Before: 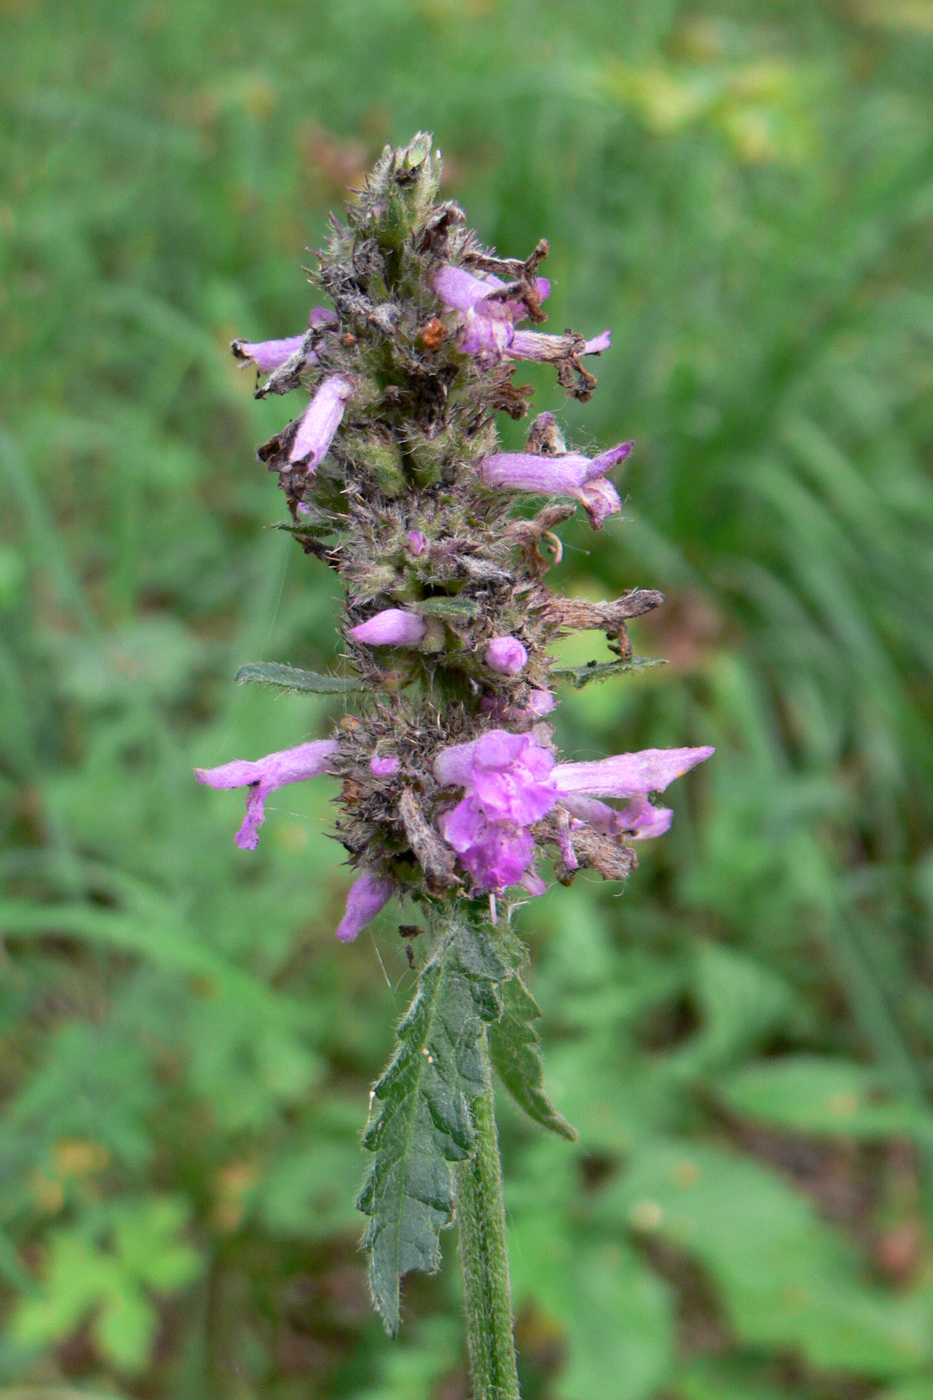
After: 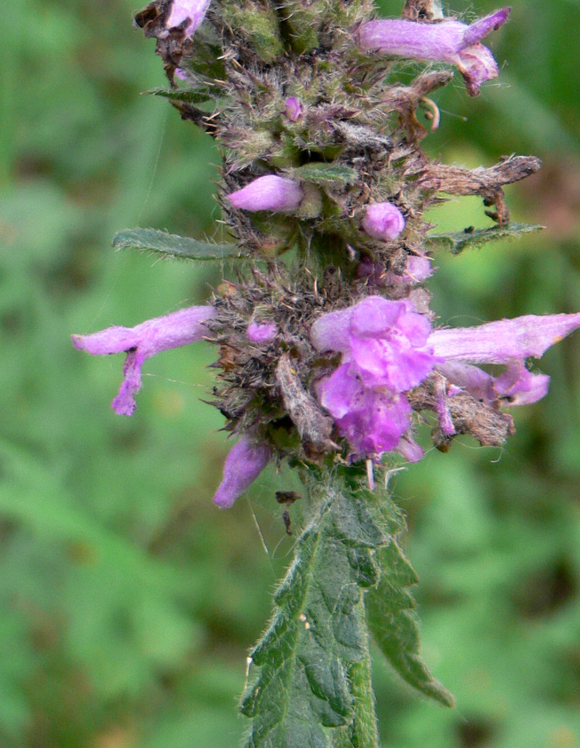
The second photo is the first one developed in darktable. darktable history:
crop: left 13.237%, top 31.04%, right 24.501%, bottom 15.512%
